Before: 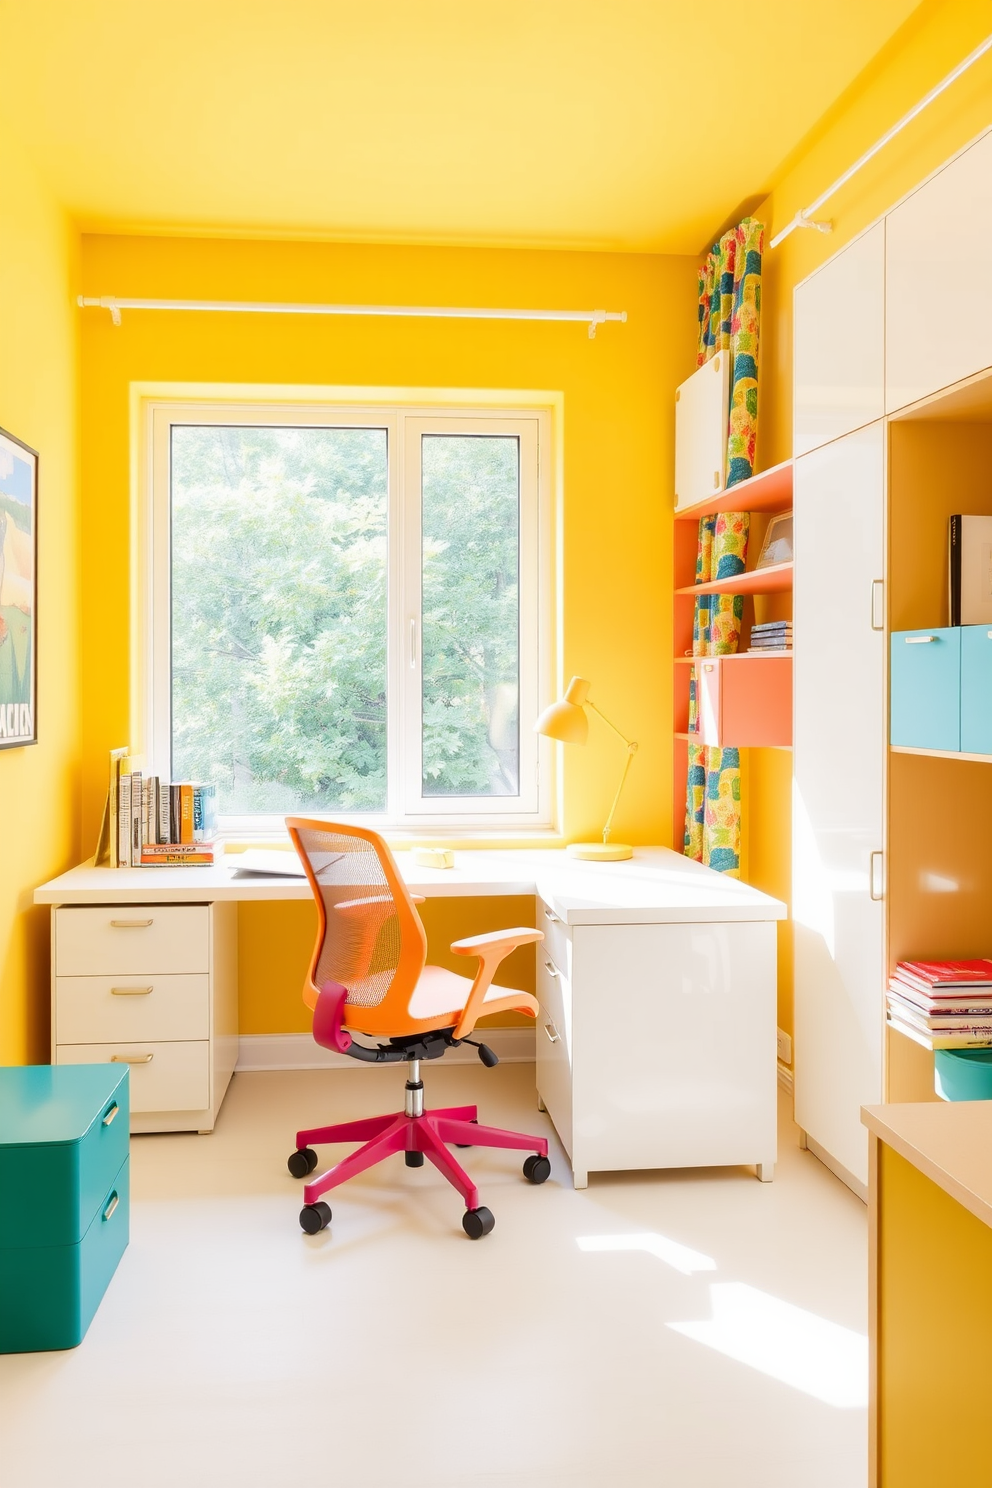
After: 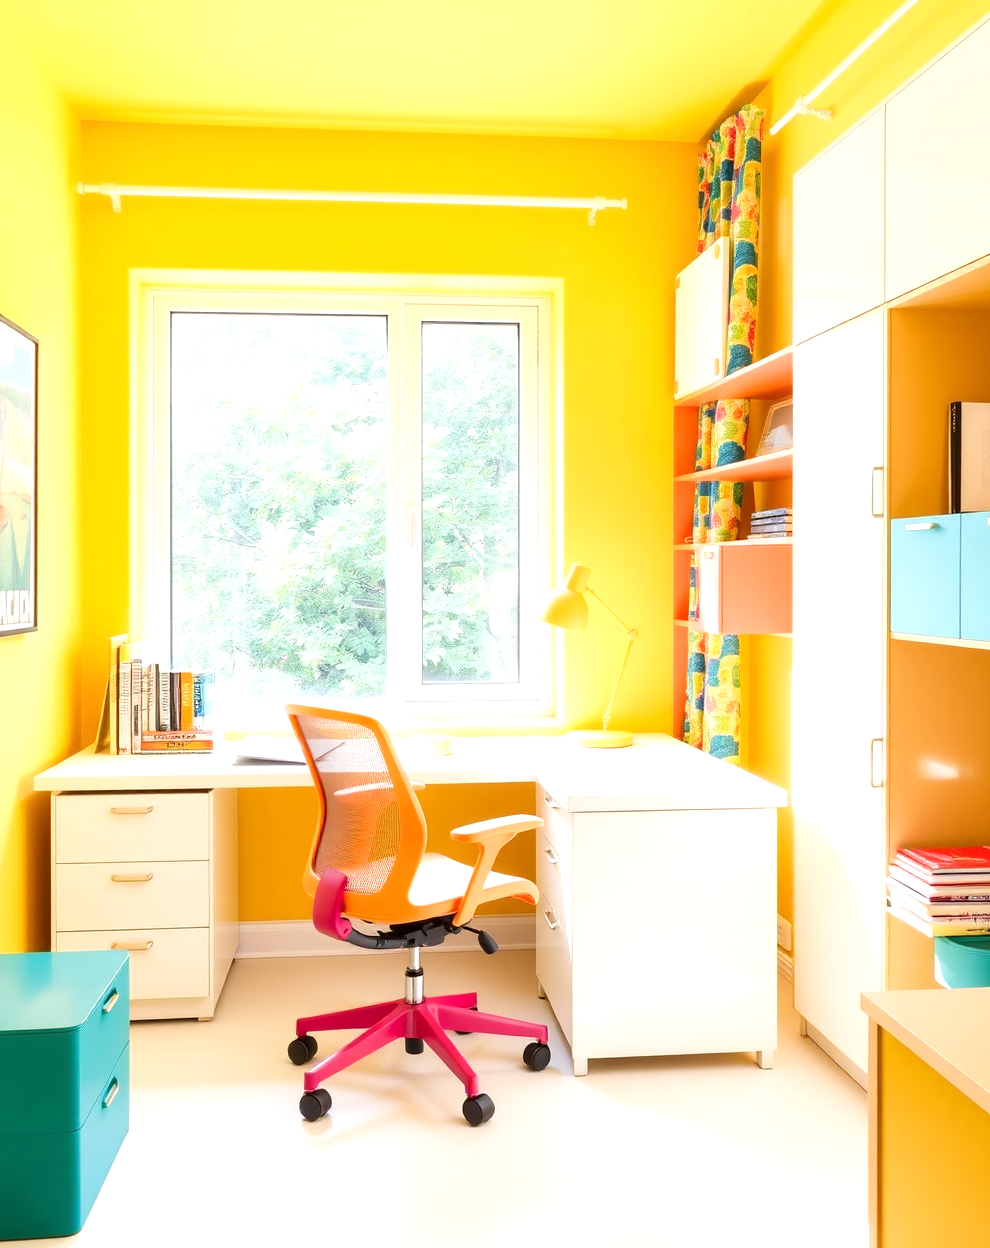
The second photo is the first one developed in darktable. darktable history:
crop: top 7.625%, bottom 8.027%
exposure: black level correction 0.001, exposure 0.5 EV, compensate exposure bias true, compensate highlight preservation false
